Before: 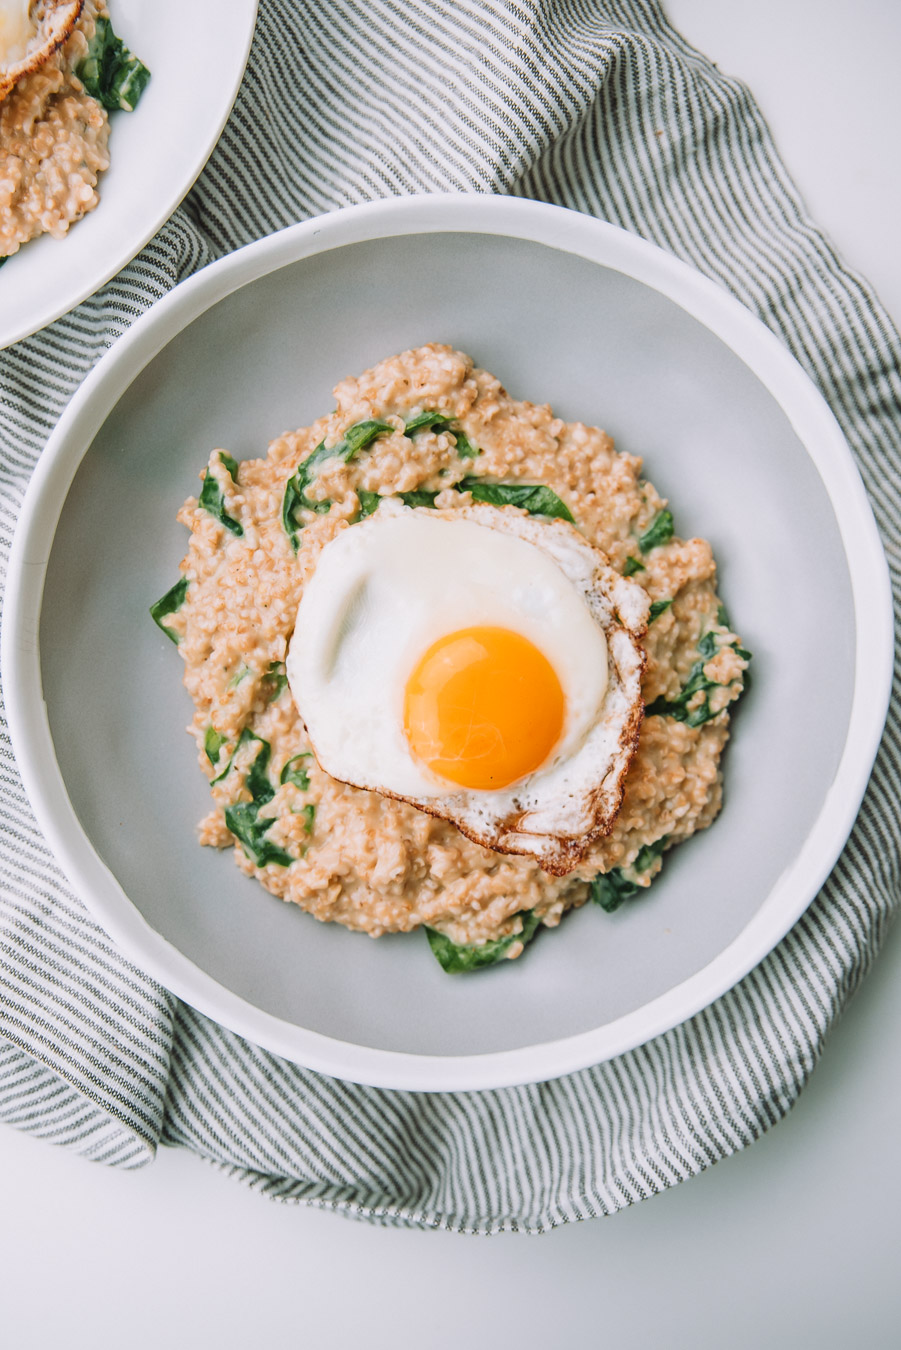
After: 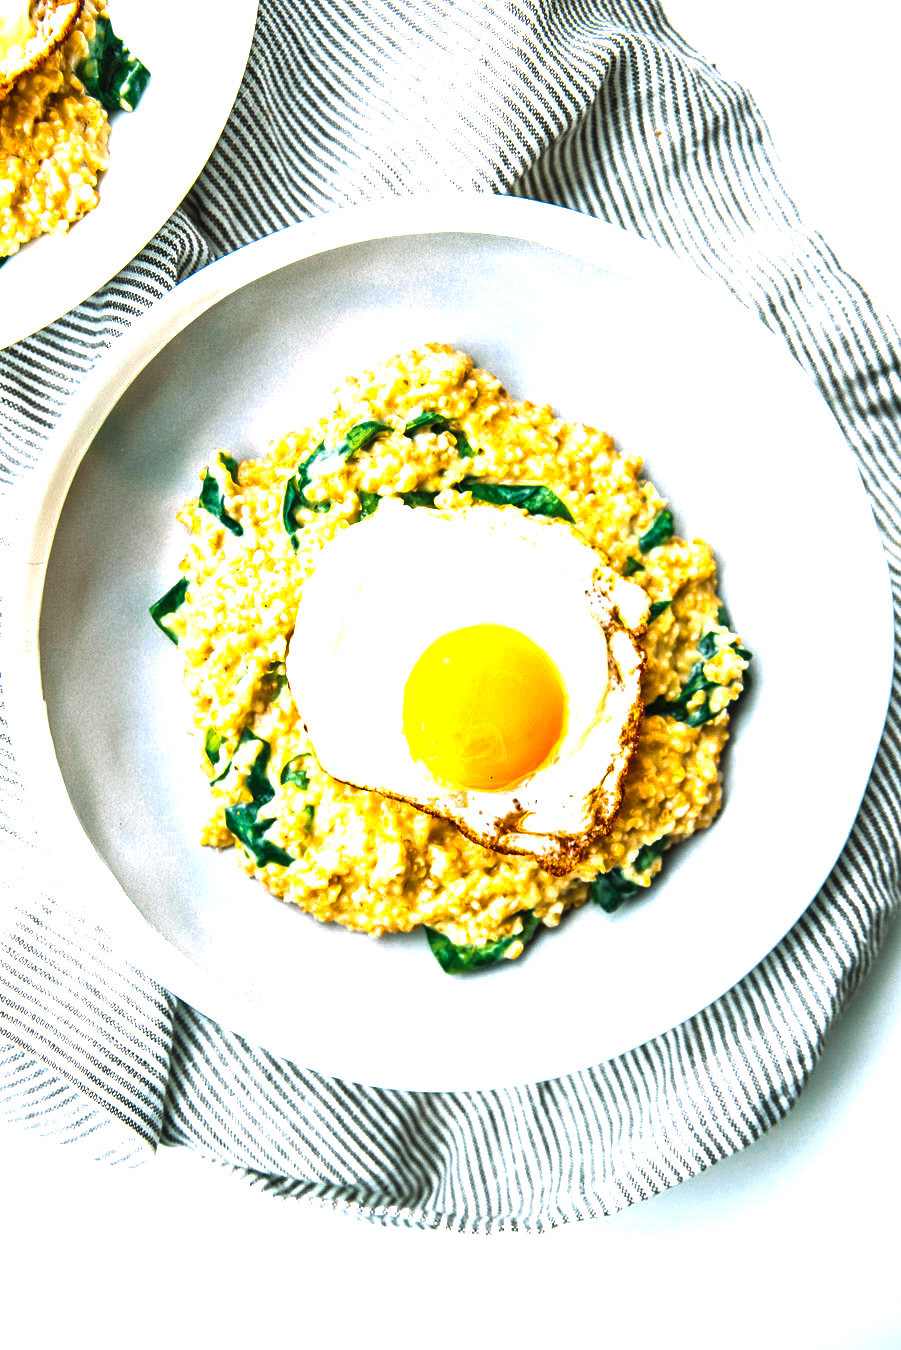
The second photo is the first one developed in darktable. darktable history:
color zones: curves: ch0 [(0, 0.5) (0.125, 0.4) (0.25, 0.5) (0.375, 0.4) (0.5, 0.4) (0.625, 0.35) (0.75, 0.35) (0.875, 0.5)]; ch1 [(0, 0.35) (0.125, 0.45) (0.25, 0.35) (0.375, 0.35) (0.5, 0.35) (0.625, 0.35) (0.75, 0.45) (0.875, 0.35)]; ch2 [(0, 0.6) (0.125, 0.5) (0.25, 0.5) (0.375, 0.6) (0.5, 0.6) (0.625, 0.5) (0.75, 0.5) (0.875, 0.5)]
color balance rgb: linear chroma grading › shadows -30%, linear chroma grading › global chroma 35%, perceptual saturation grading › global saturation 75%, perceptual saturation grading › shadows -30%, perceptual brilliance grading › highlights 75%, perceptual brilliance grading › shadows -30%, global vibrance 35%
white balance: red 1.004, blue 1.024
